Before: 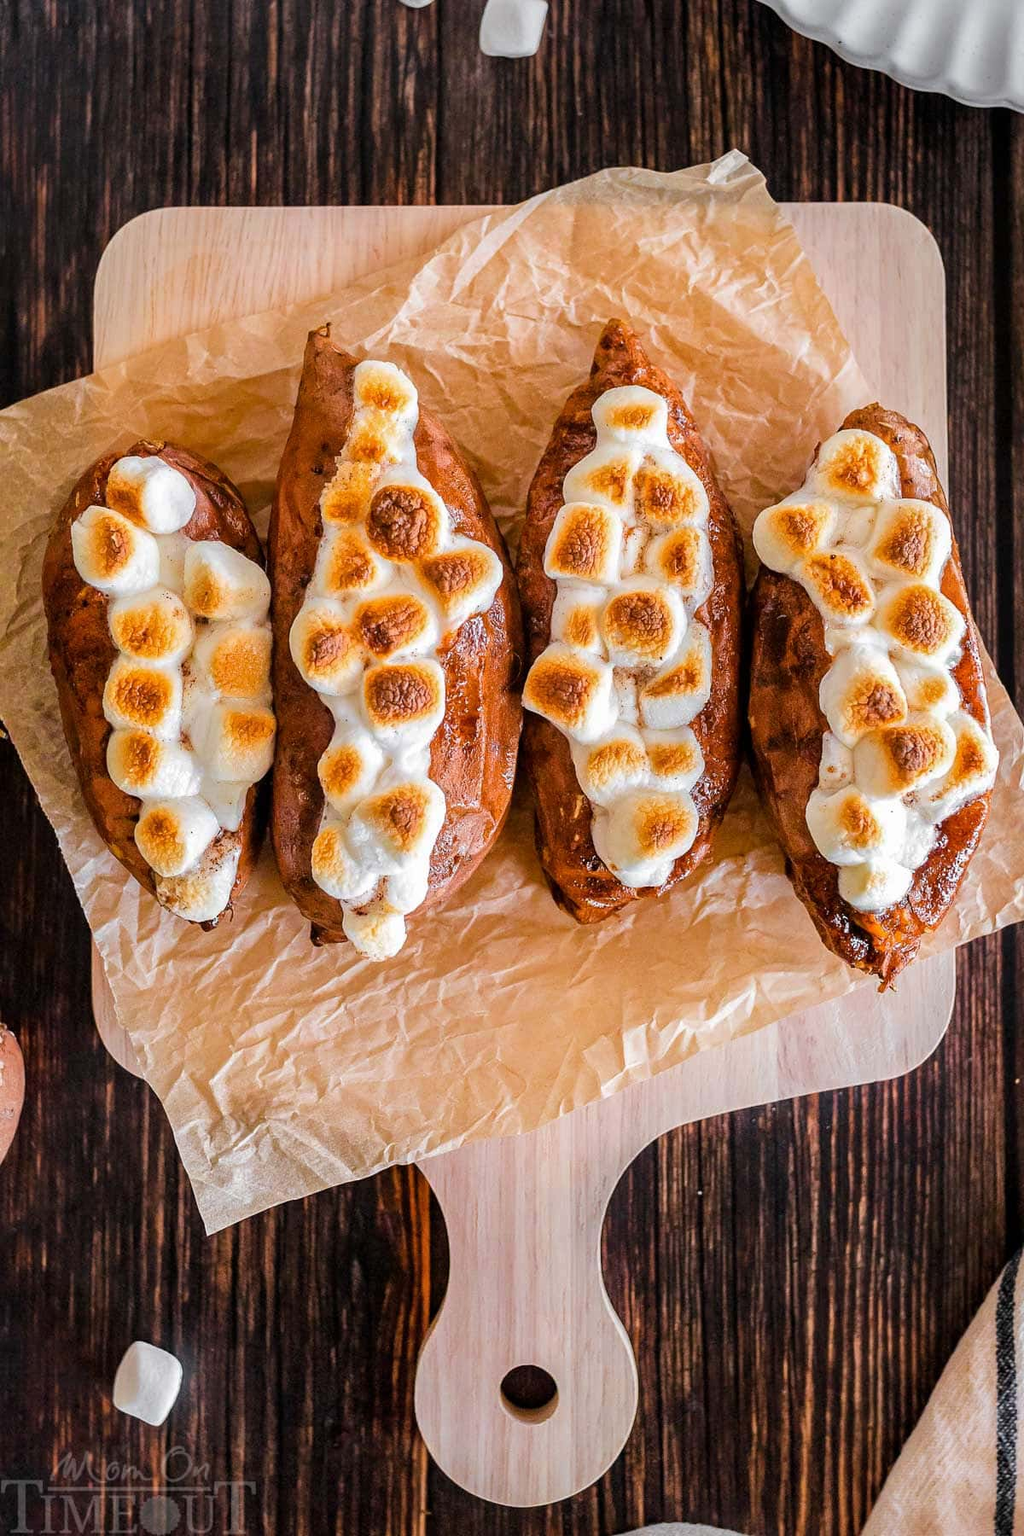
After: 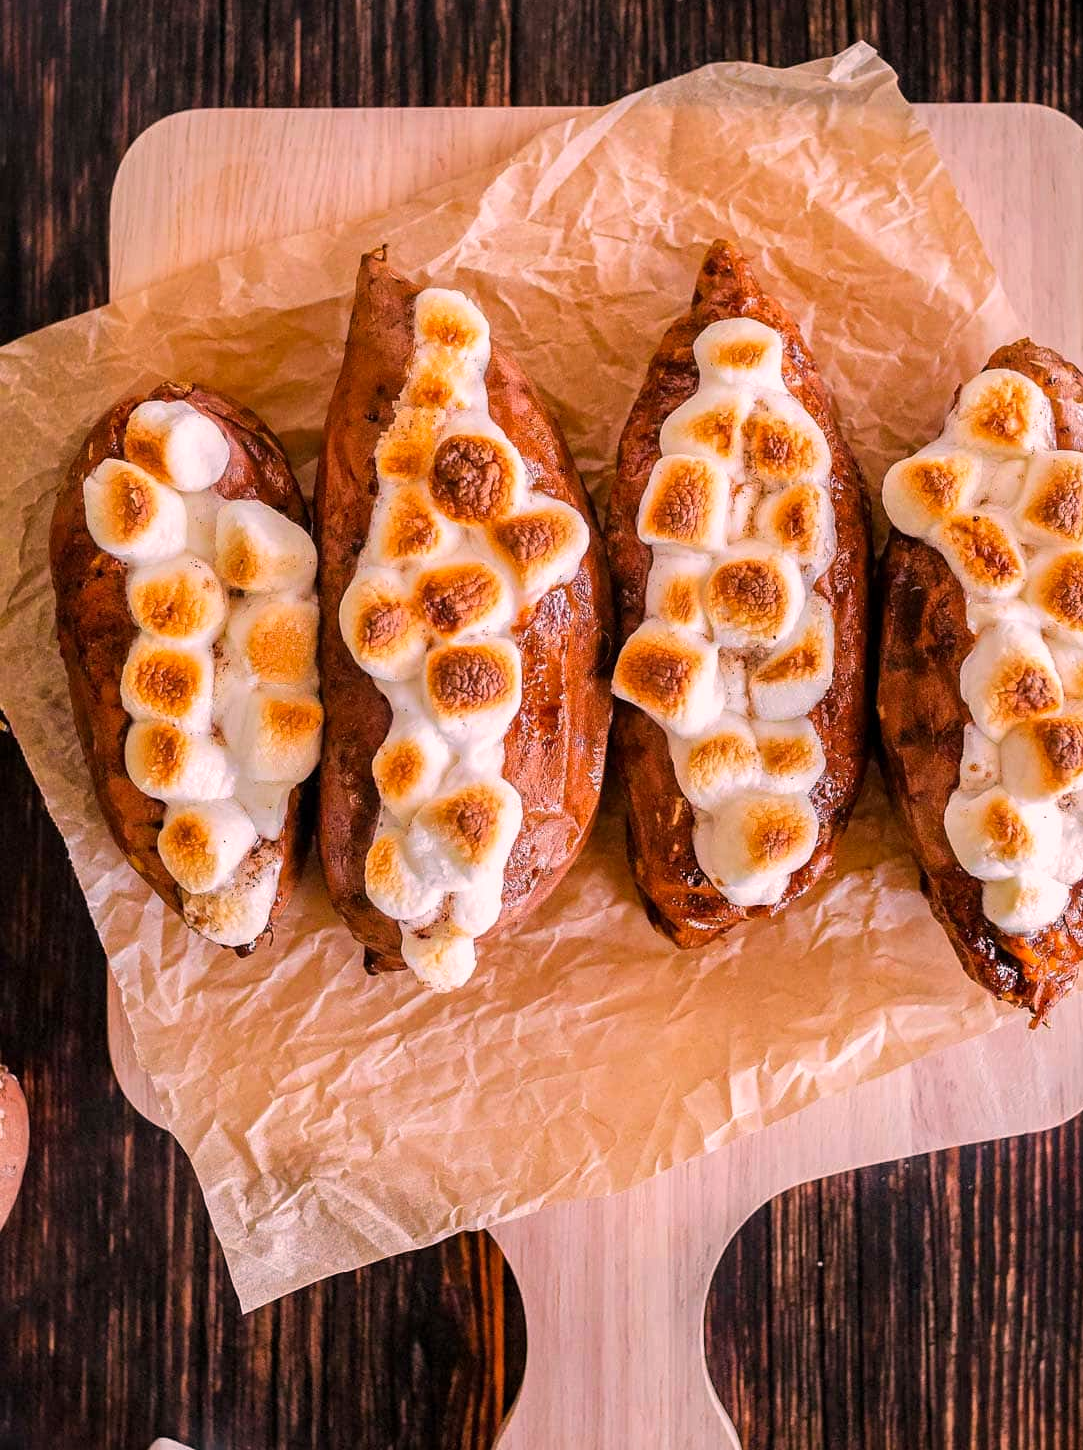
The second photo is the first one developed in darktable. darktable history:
color correction: highlights a* 14.52, highlights b* 4.84
crop: top 7.49%, right 9.717%, bottom 11.943%
local contrast: mode bilateral grid, contrast 15, coarseness 36, detail 105%, midtone range 0.2
